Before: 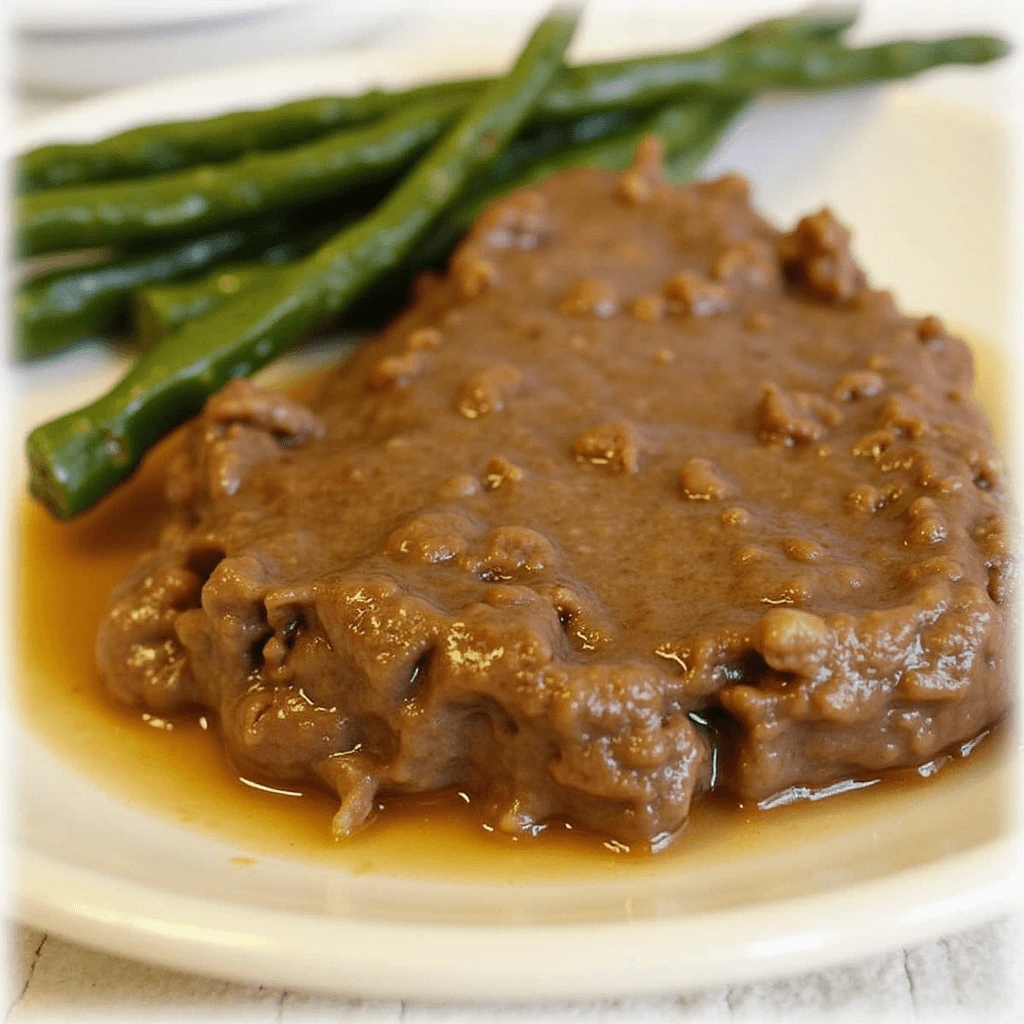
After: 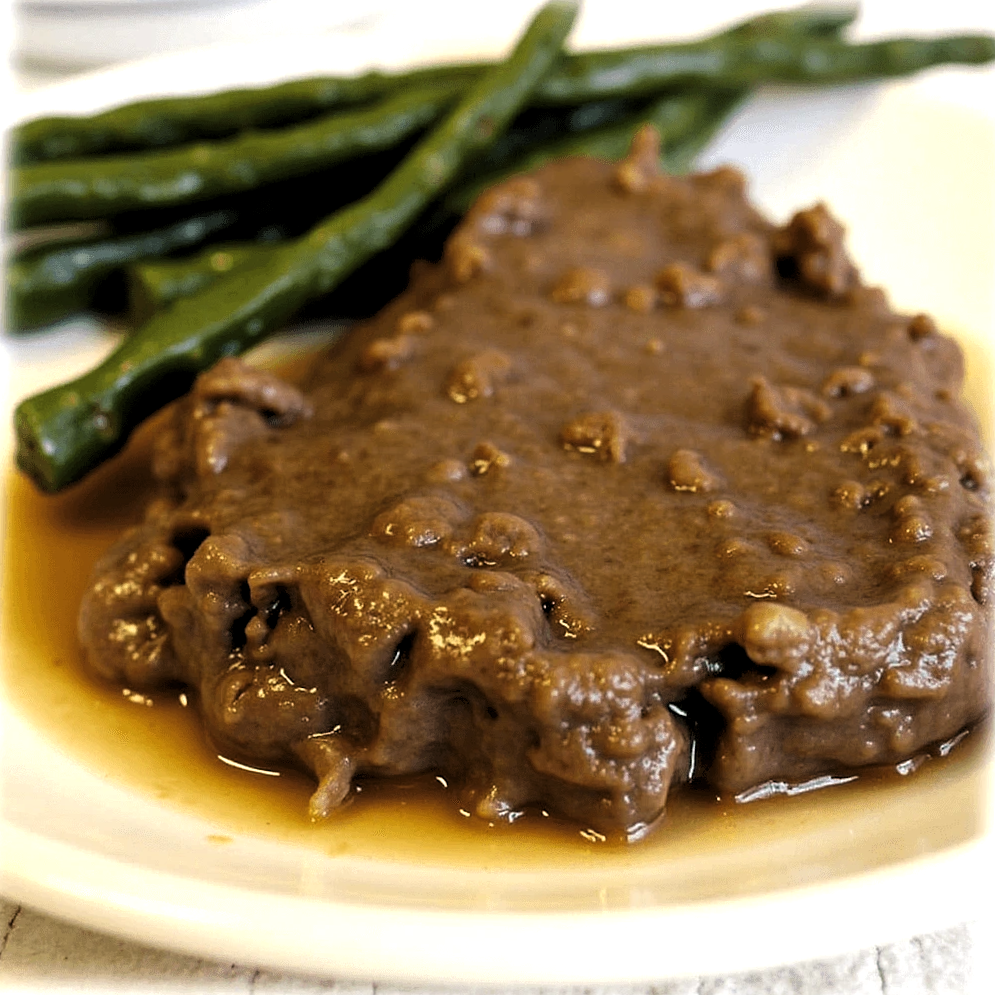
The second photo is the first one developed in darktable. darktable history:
crop and rotate: angle -1.69°
levels: levels [0.129, 0.519, 0.867]
